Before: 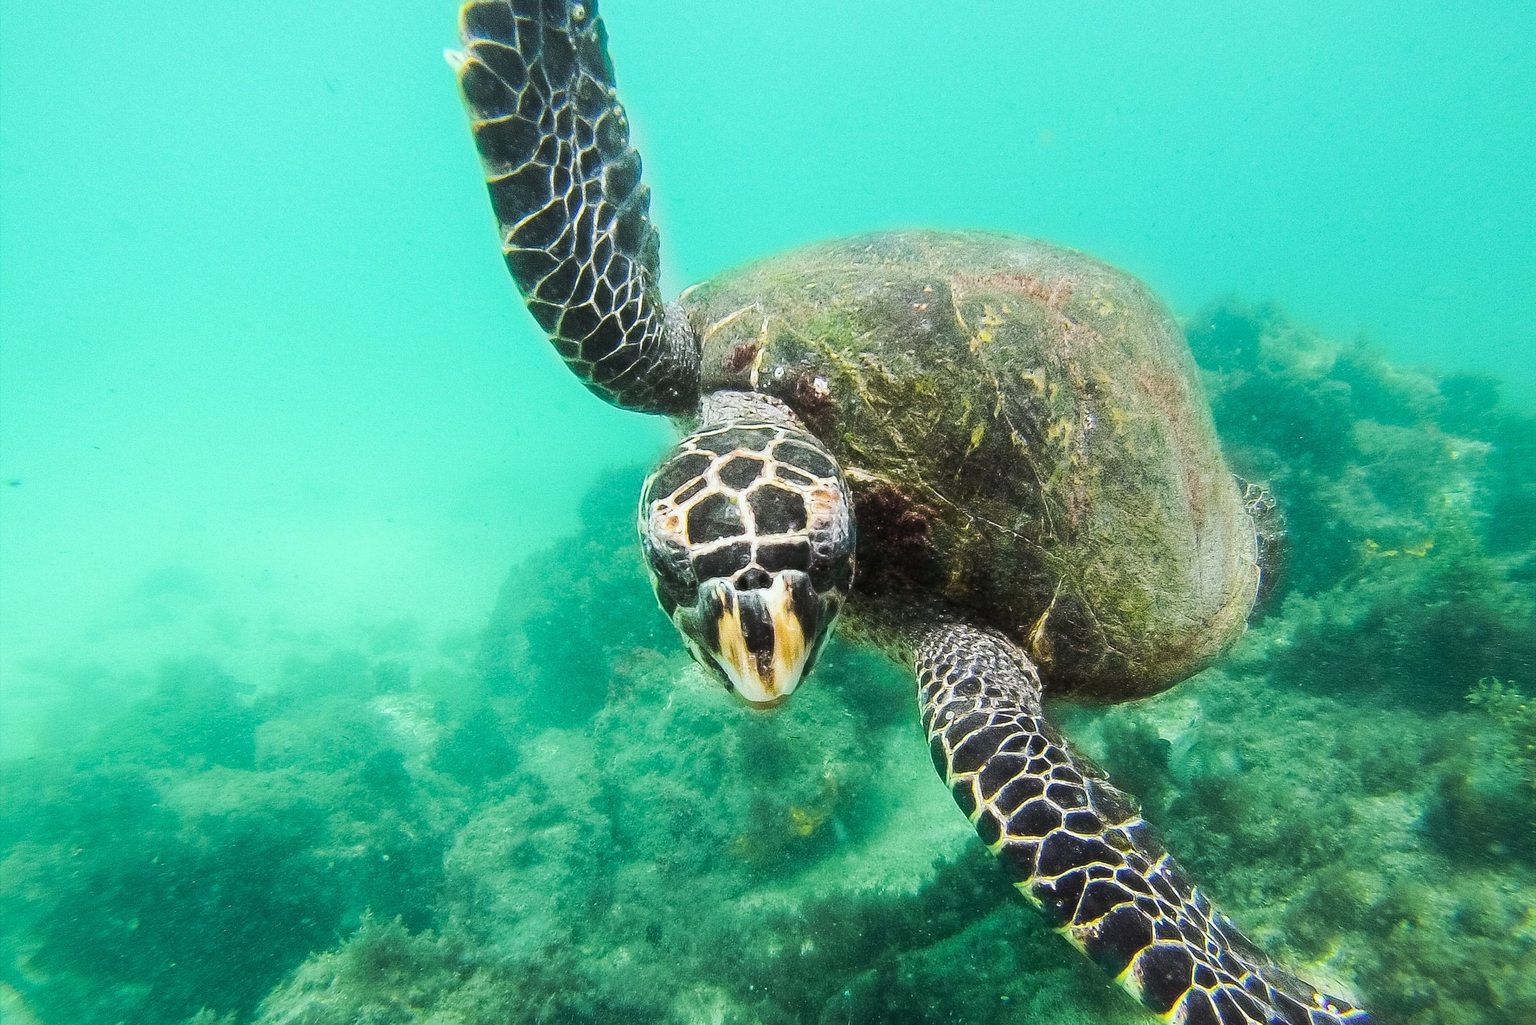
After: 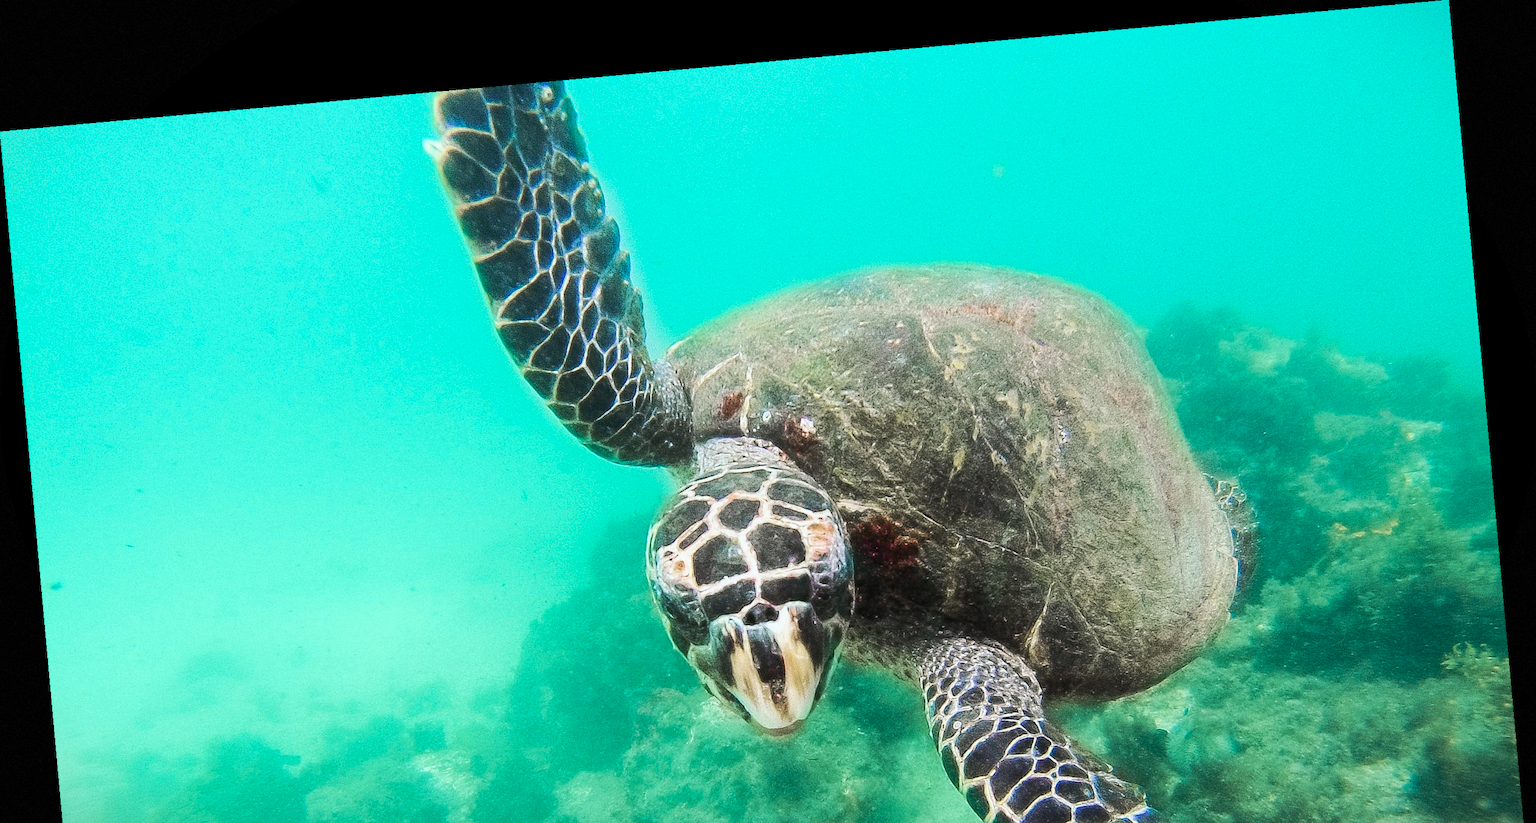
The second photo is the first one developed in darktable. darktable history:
grain: coarseness 0.09 ISO
white balance: red 1.004, blue 1.024
color balance rgb: perceptual saturation grading › global saturation 25%, perceptual brilliance grading › mid-tones 10%, perceptual brilliance grading › shadows 15%, global vibrance 20%
color zones: curves: ch1 [(0, 0.708) (0.088, 0.648) (0.245, 0.187) (0.429, 0.326) (0.571, 0.498) (0.714, 0.5) (0.857, 0.5) (1, 0.708)]
vignetting: fall-off start 100%, brightness -0.406, saturation -0.3, width/height ratio 1.324, dithering 8-bit output, unbound false
crop: bottom 24.988%
rotate and perspective: rotation -5.2°, automatic cropping off
velvia: on, module defaults
